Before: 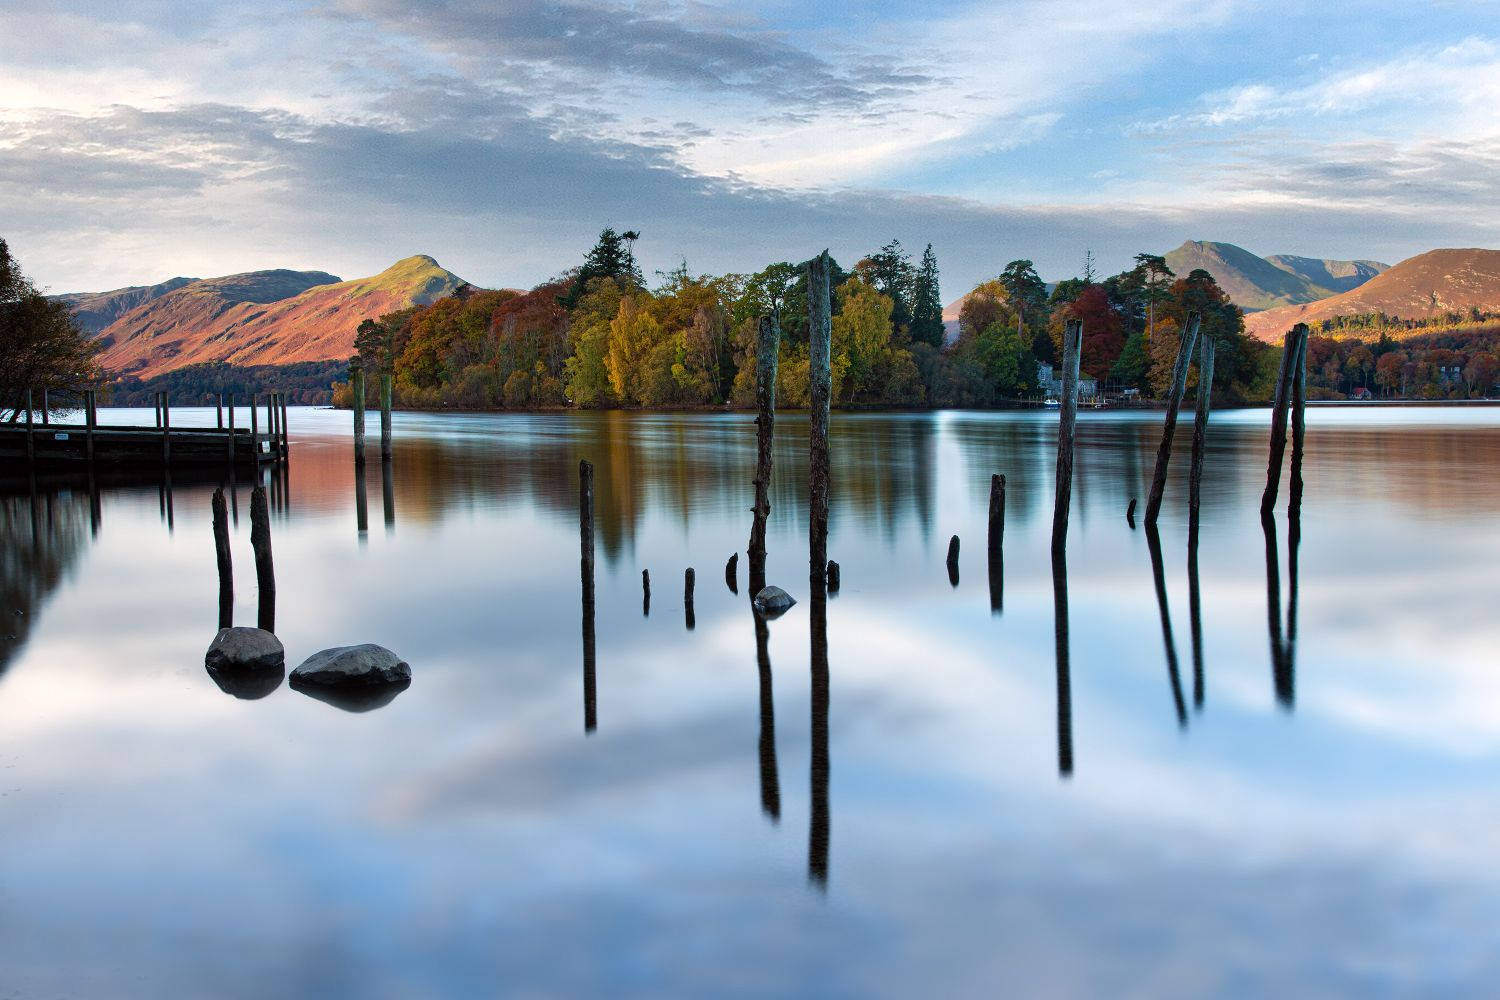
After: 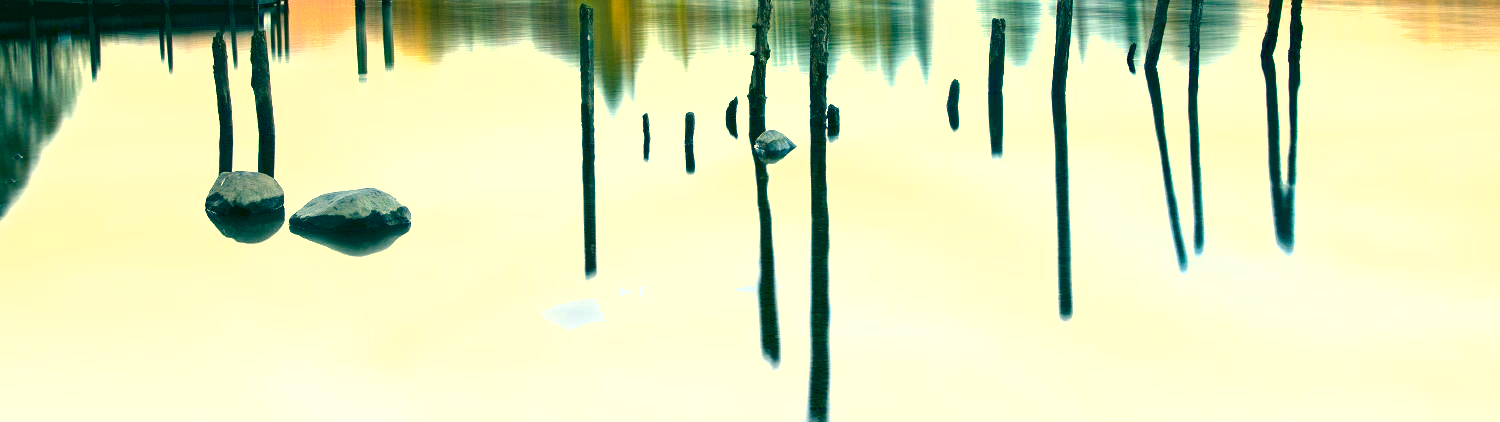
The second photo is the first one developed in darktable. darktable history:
crop: top 45.621%, bottom 12.164%
color correction: highlights a* 1.88, highlights b* 34.67, shadows a* -36.75, shadows b* -6.09
shadows and highlights: shadows 62.05, white point adjustment 0.51, highlights -34.64, compress 84%, highlights color adjustment 89.03%
exposure: black level correction 0.001, exposure 1.727 EV, compensate exposure bias true, compensate highlight preservation false
